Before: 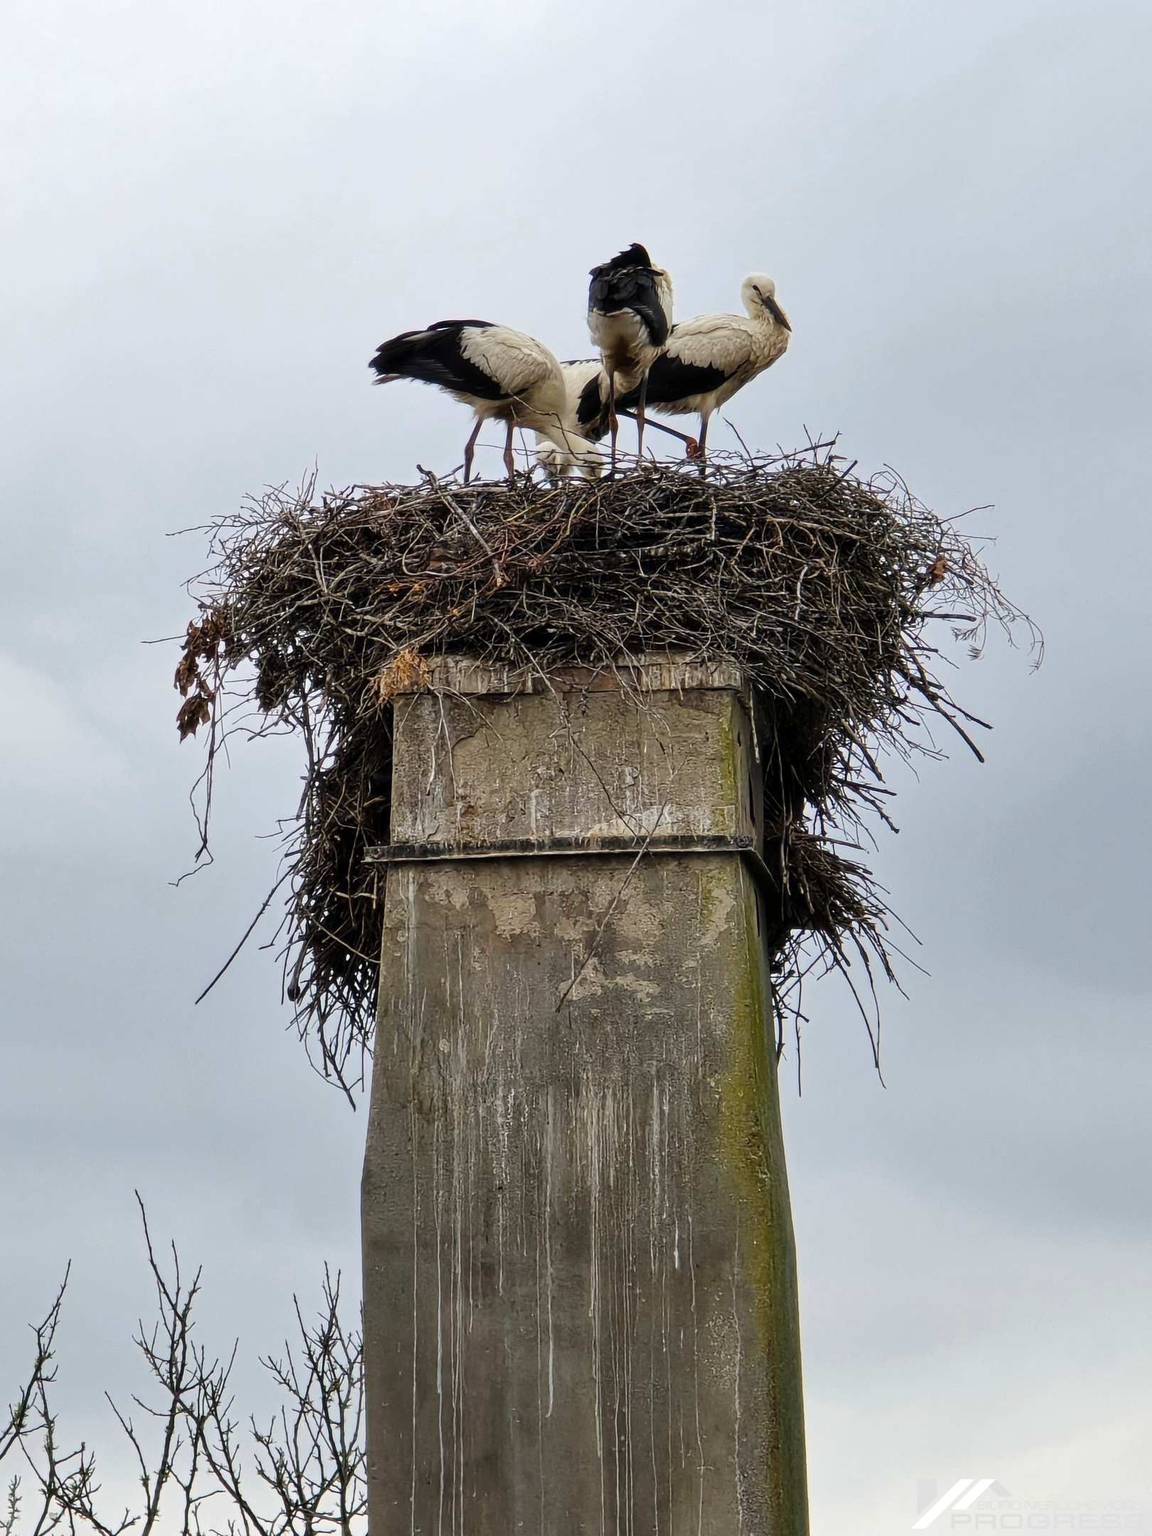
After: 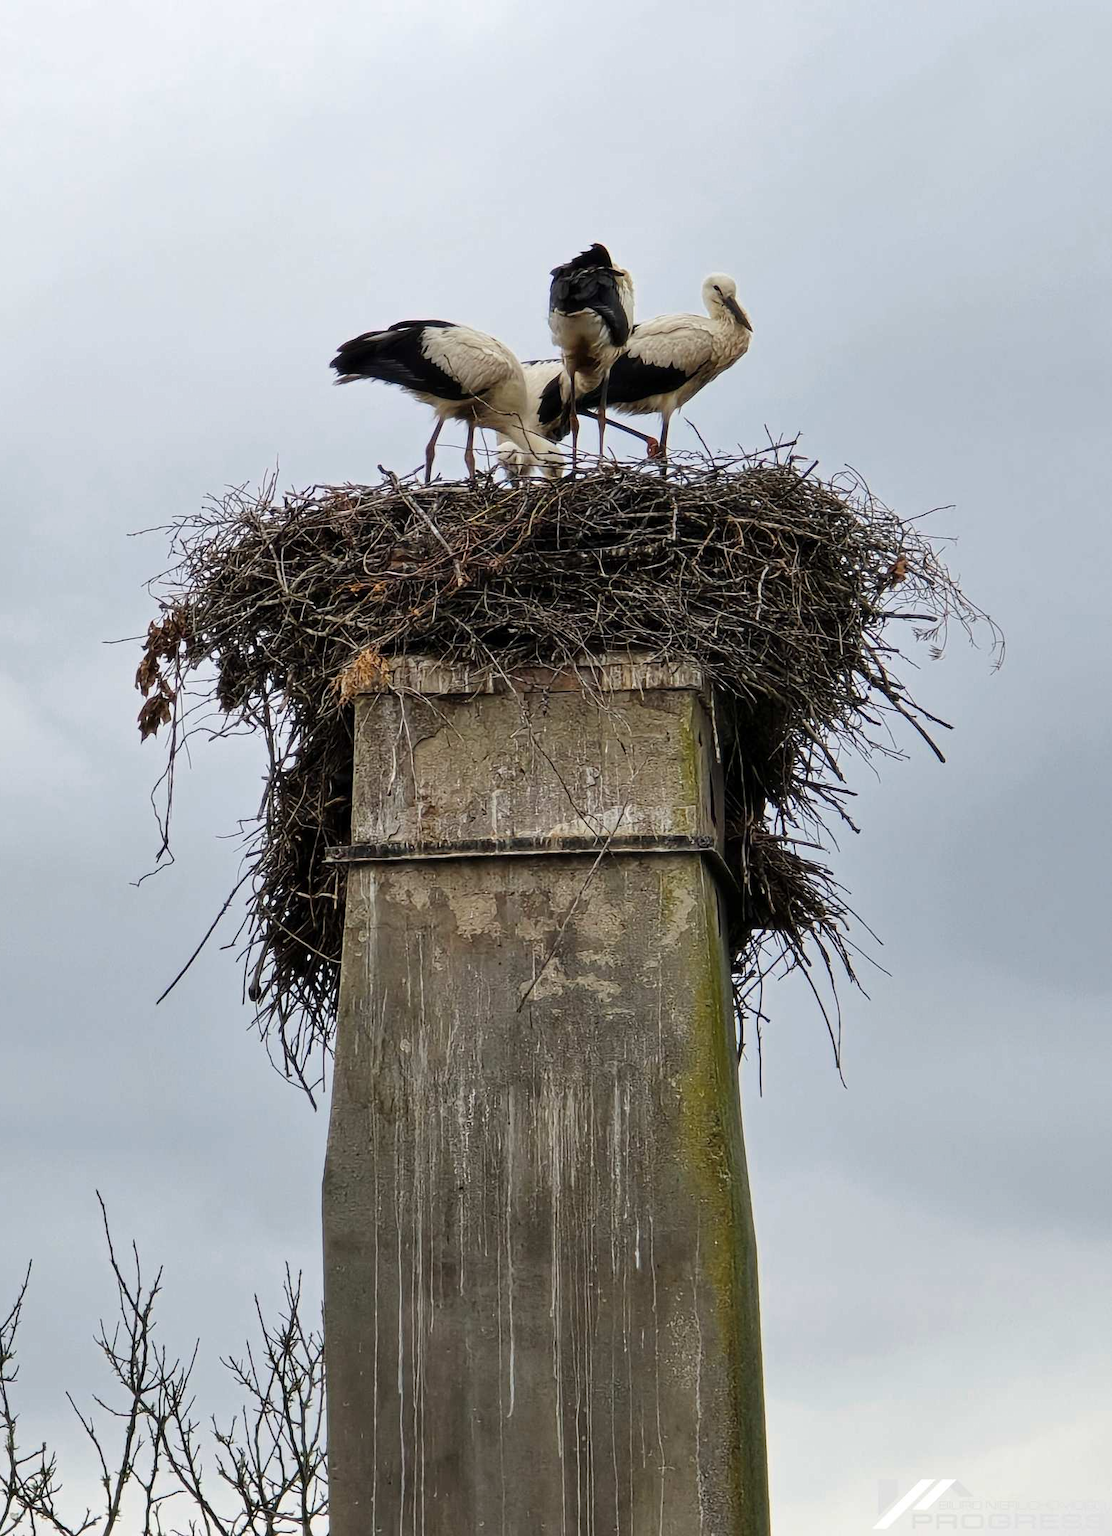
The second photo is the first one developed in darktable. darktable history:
levels: black 0.073%
color zones: curves: ch0 [(0, 0.5) (0.143, 0.5) (0.286, 0.5) (0.429, 0.495) (0.571, 0.437) (0.714, 0.44) (0.857, 0.496) (1, 0.5)]
crop and rotate: left 3.401%
